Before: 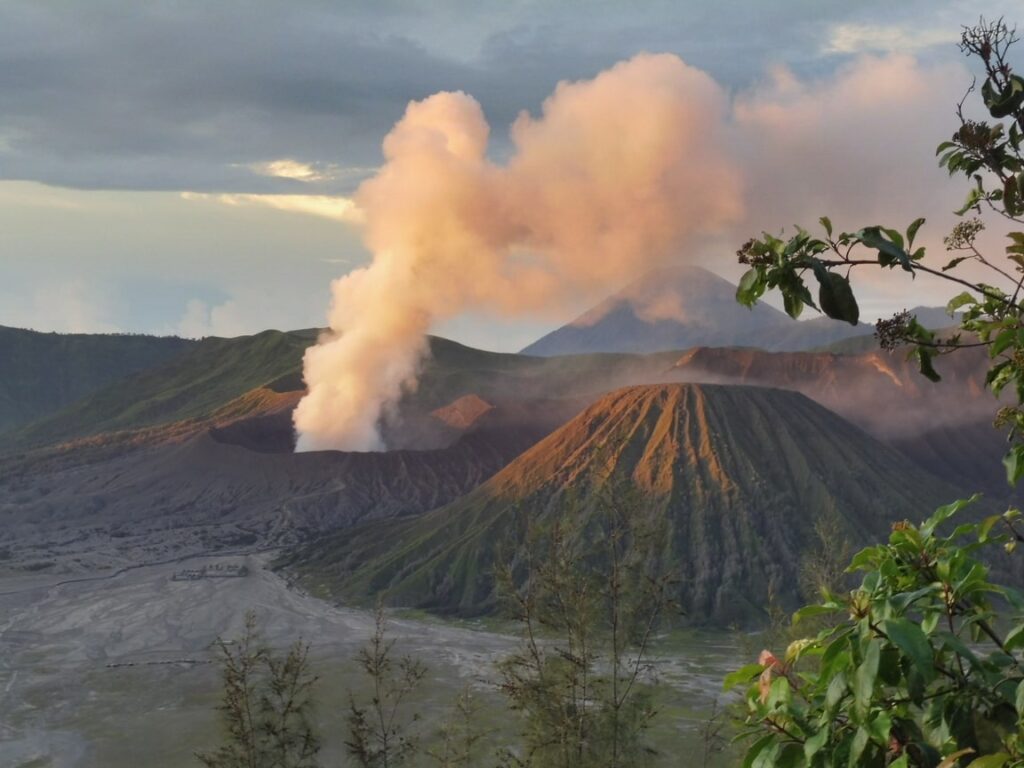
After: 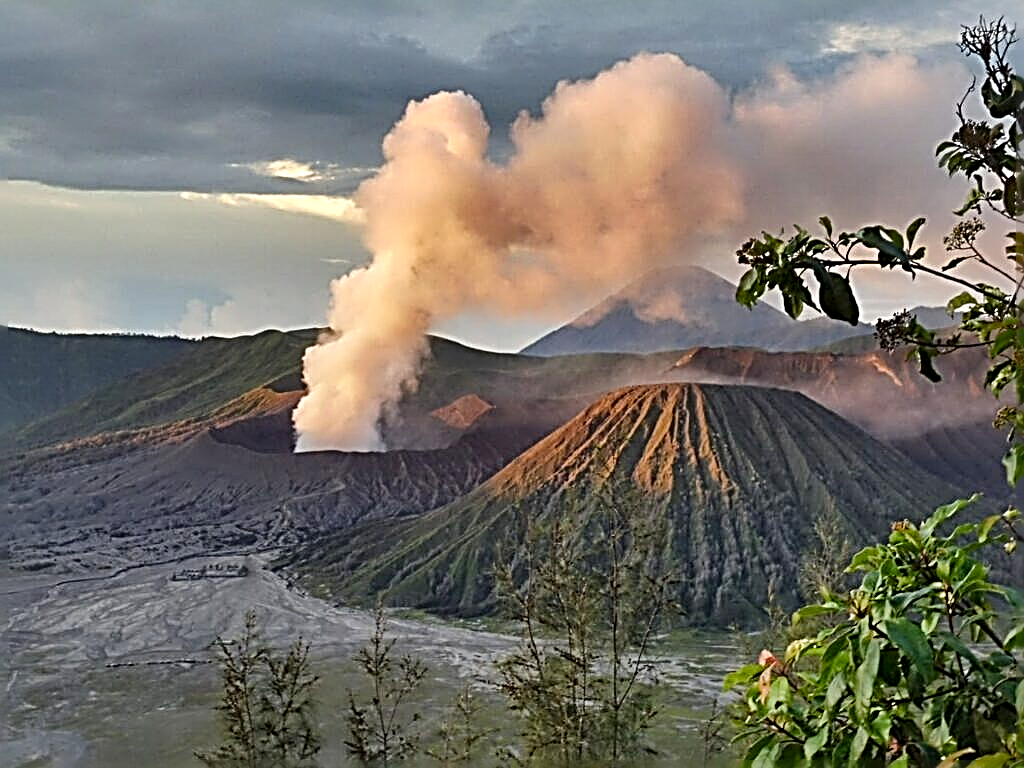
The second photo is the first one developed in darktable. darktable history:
shadows and highlights: soften with gaussian
local contrast: mode bilateral grid, contrast 20, coarseness 50, detail 171%, midtone range 0.2
color balance rgb: perceptual saturation grading › global saturation 20%, perceptual saturation grading › highlights -25%, perceptual saturation grading › shadows 25%
sharpen: radius 3.158, amount 1.731
